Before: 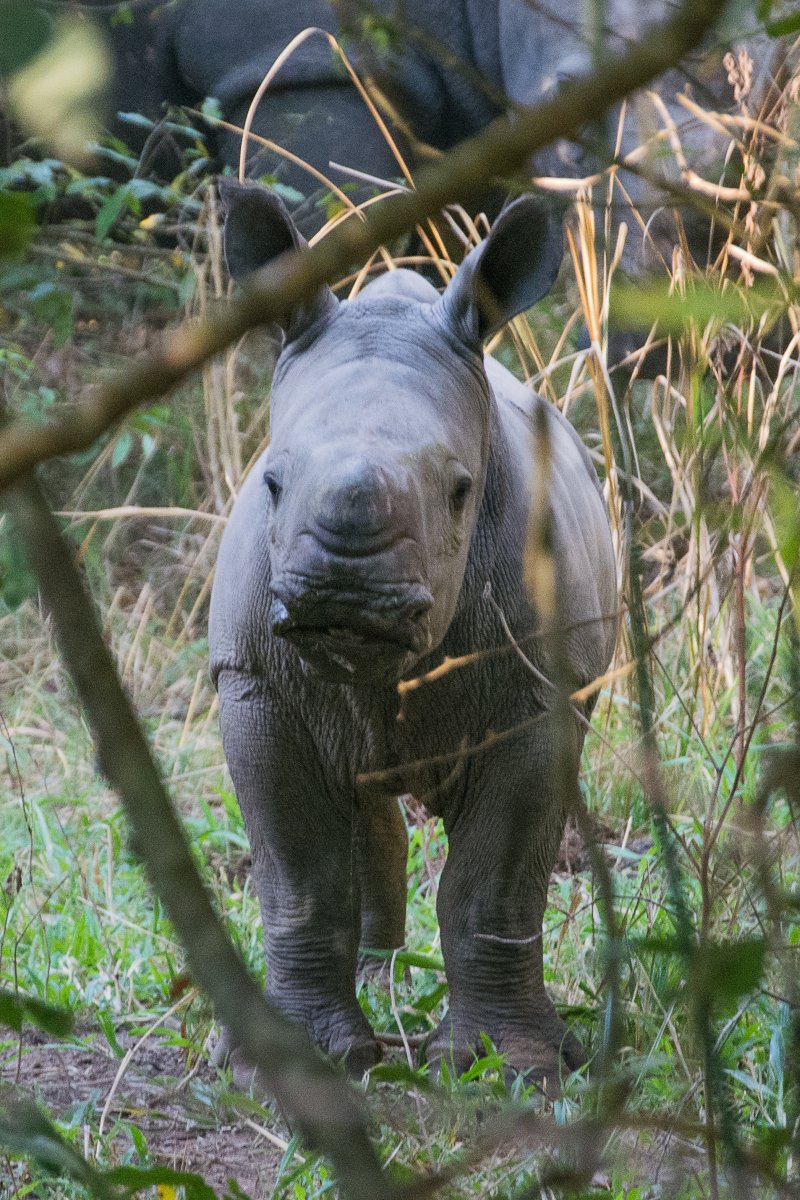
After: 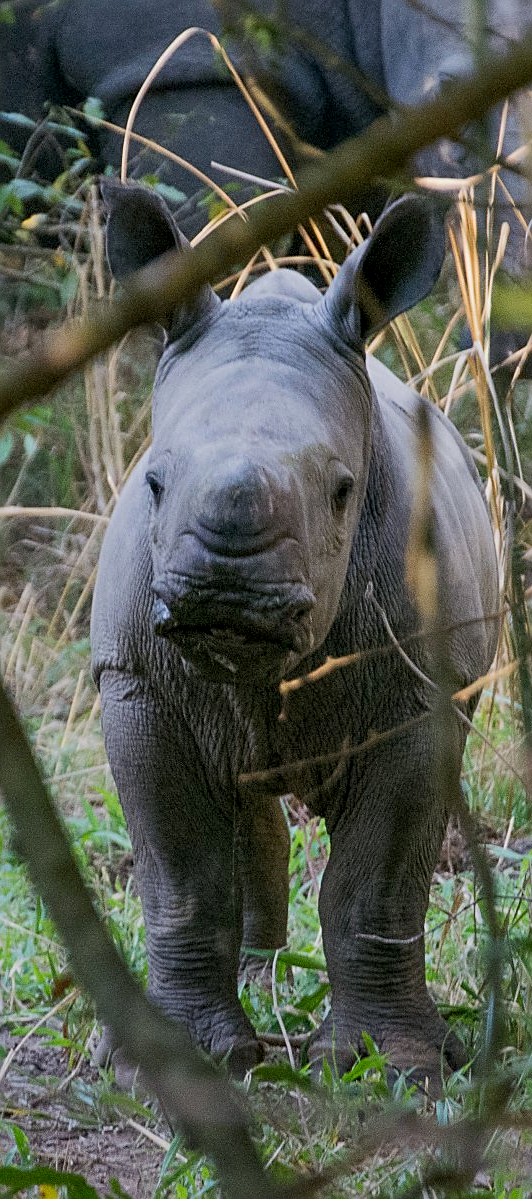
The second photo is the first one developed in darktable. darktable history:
sharpen: on, module defaults
exposure: black level correction 0.006, exposure -0.227 EV, compensate highlight preservation false
crop and rotate: left 14.886%, right 18.493%
